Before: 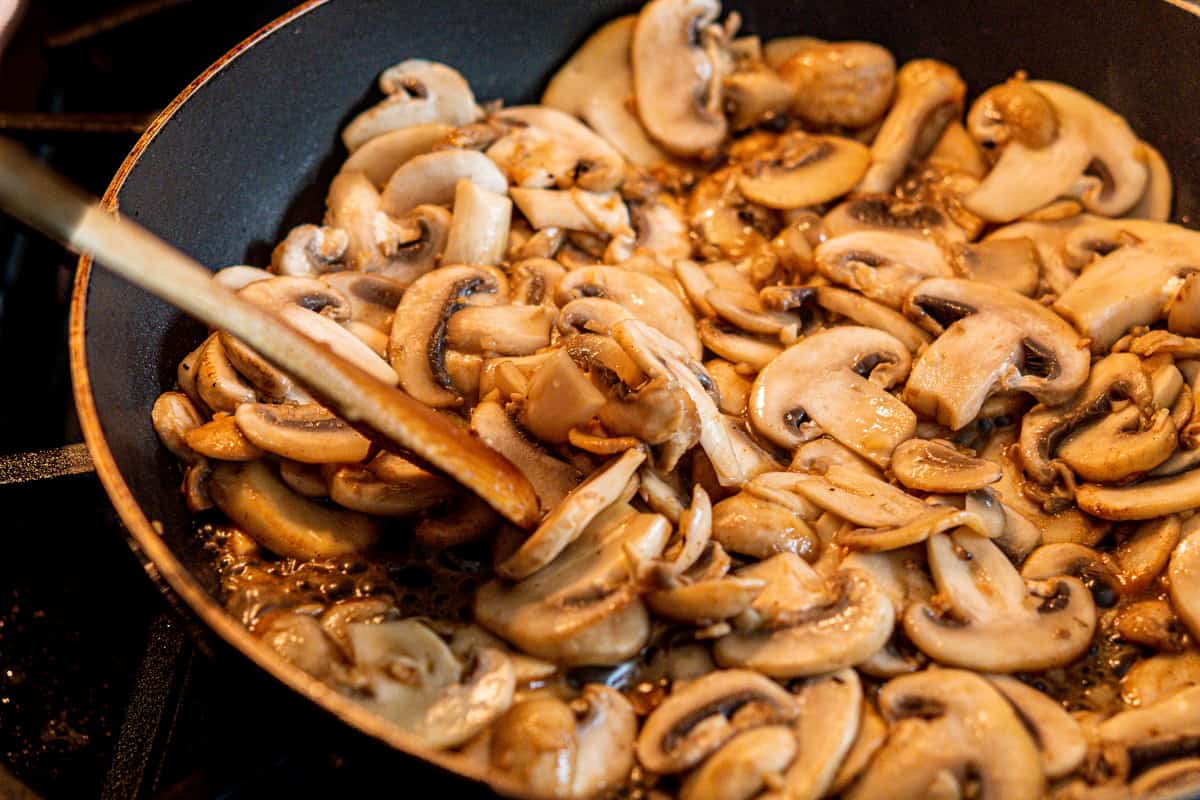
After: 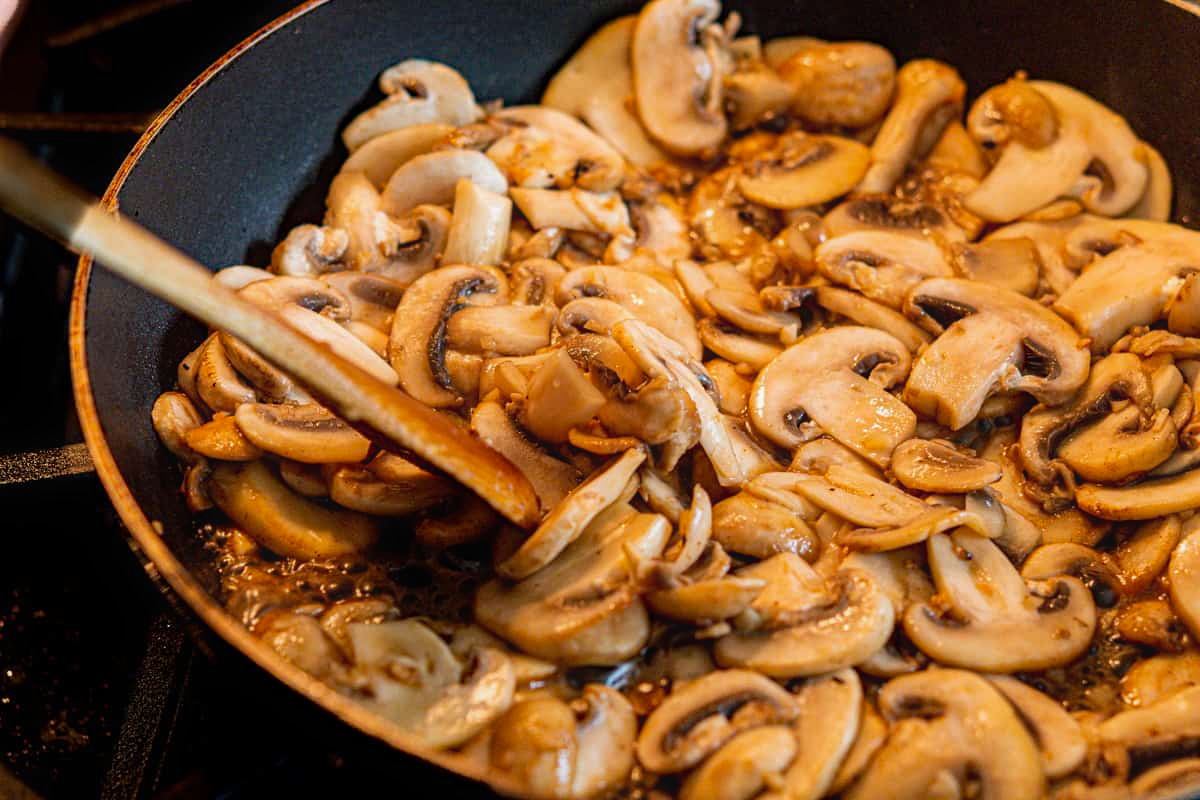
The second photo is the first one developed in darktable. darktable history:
contrast equalizer: y [[0.5, 0.488, 0.462, 0.461, 0.491, 0.5], [0.5 ×6], [0.5 ×6], [0 ×6], [0 ×6]]
haze removal: strength 0.285, distance 0.248, adaptive false
